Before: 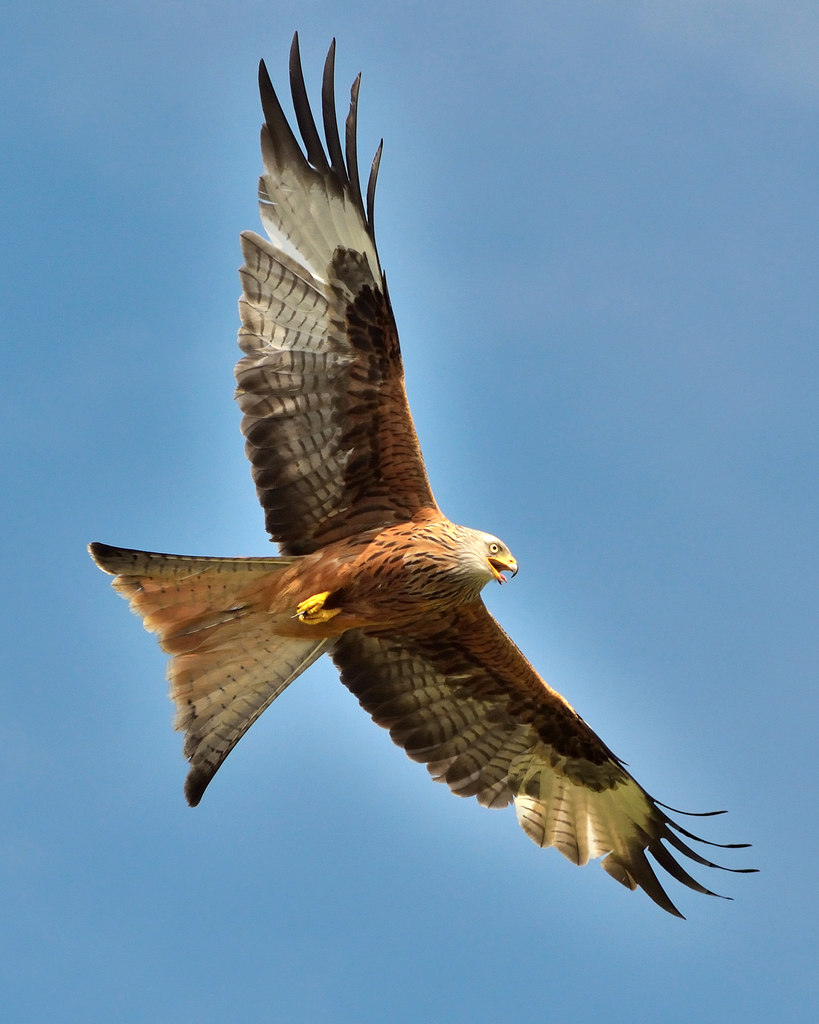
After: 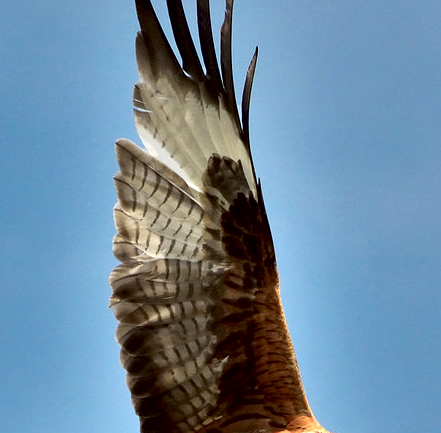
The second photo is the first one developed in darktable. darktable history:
crop: left 15.306%, top 9.065%, right 30.789%, bottom 48.638%
exposure: black level correction 0.01, exposure 0.011 EV, compensate highlight preservation false
local contrast: mode bilateral grid, contrast 100, coarseness 100, detail 165%, midtone range 0.2
